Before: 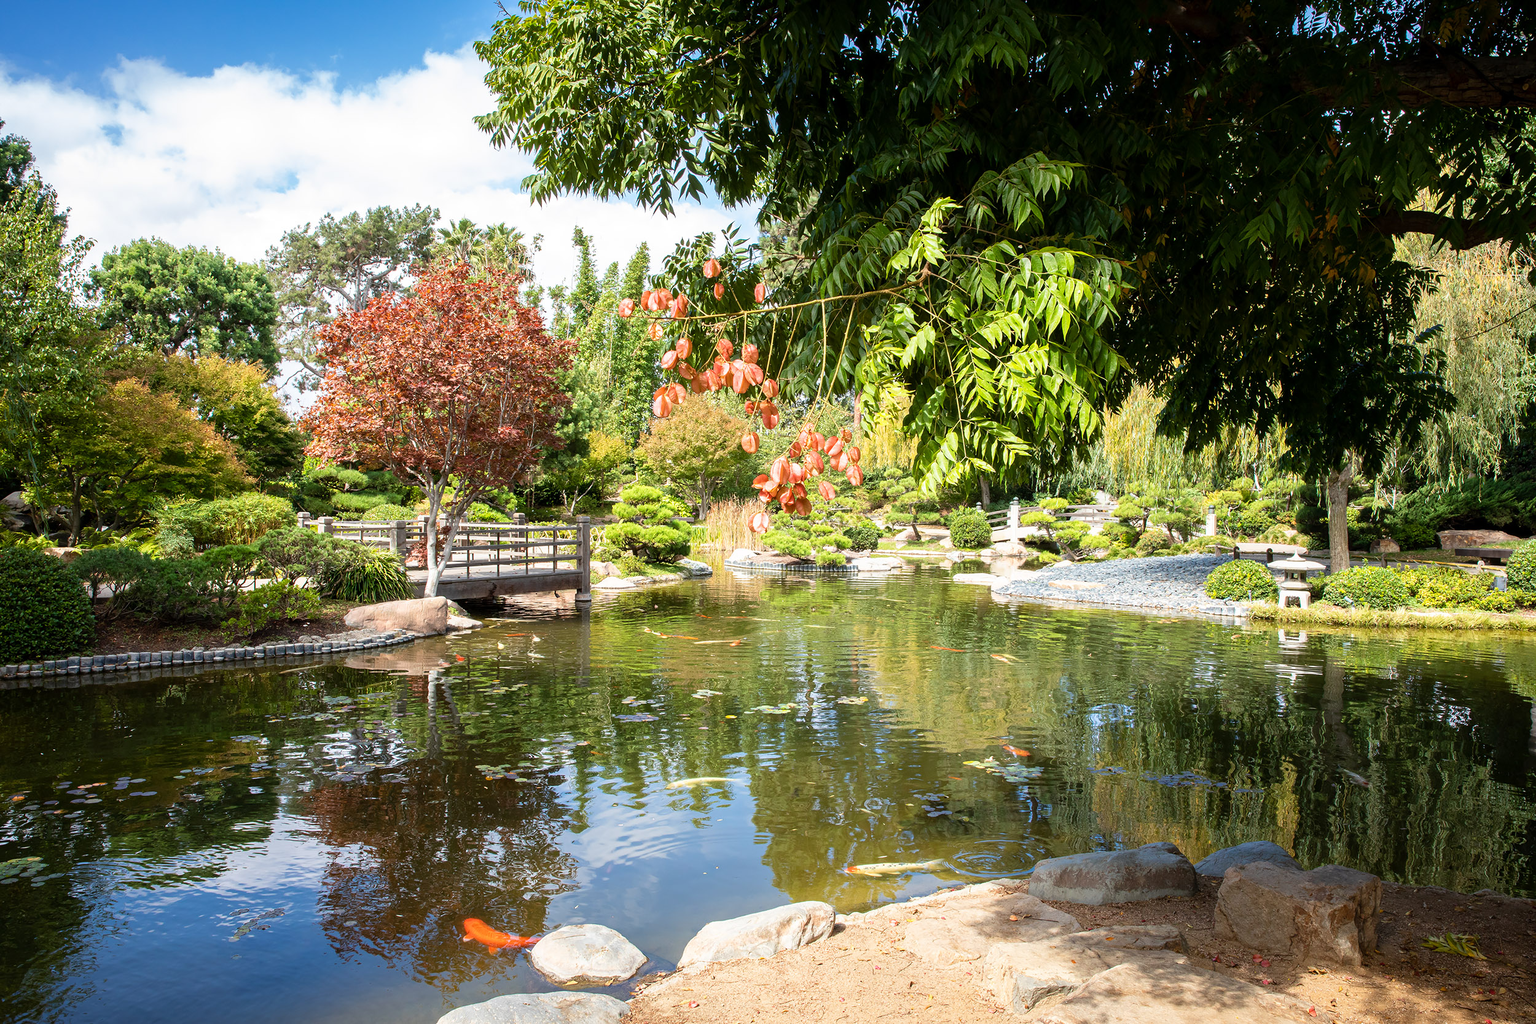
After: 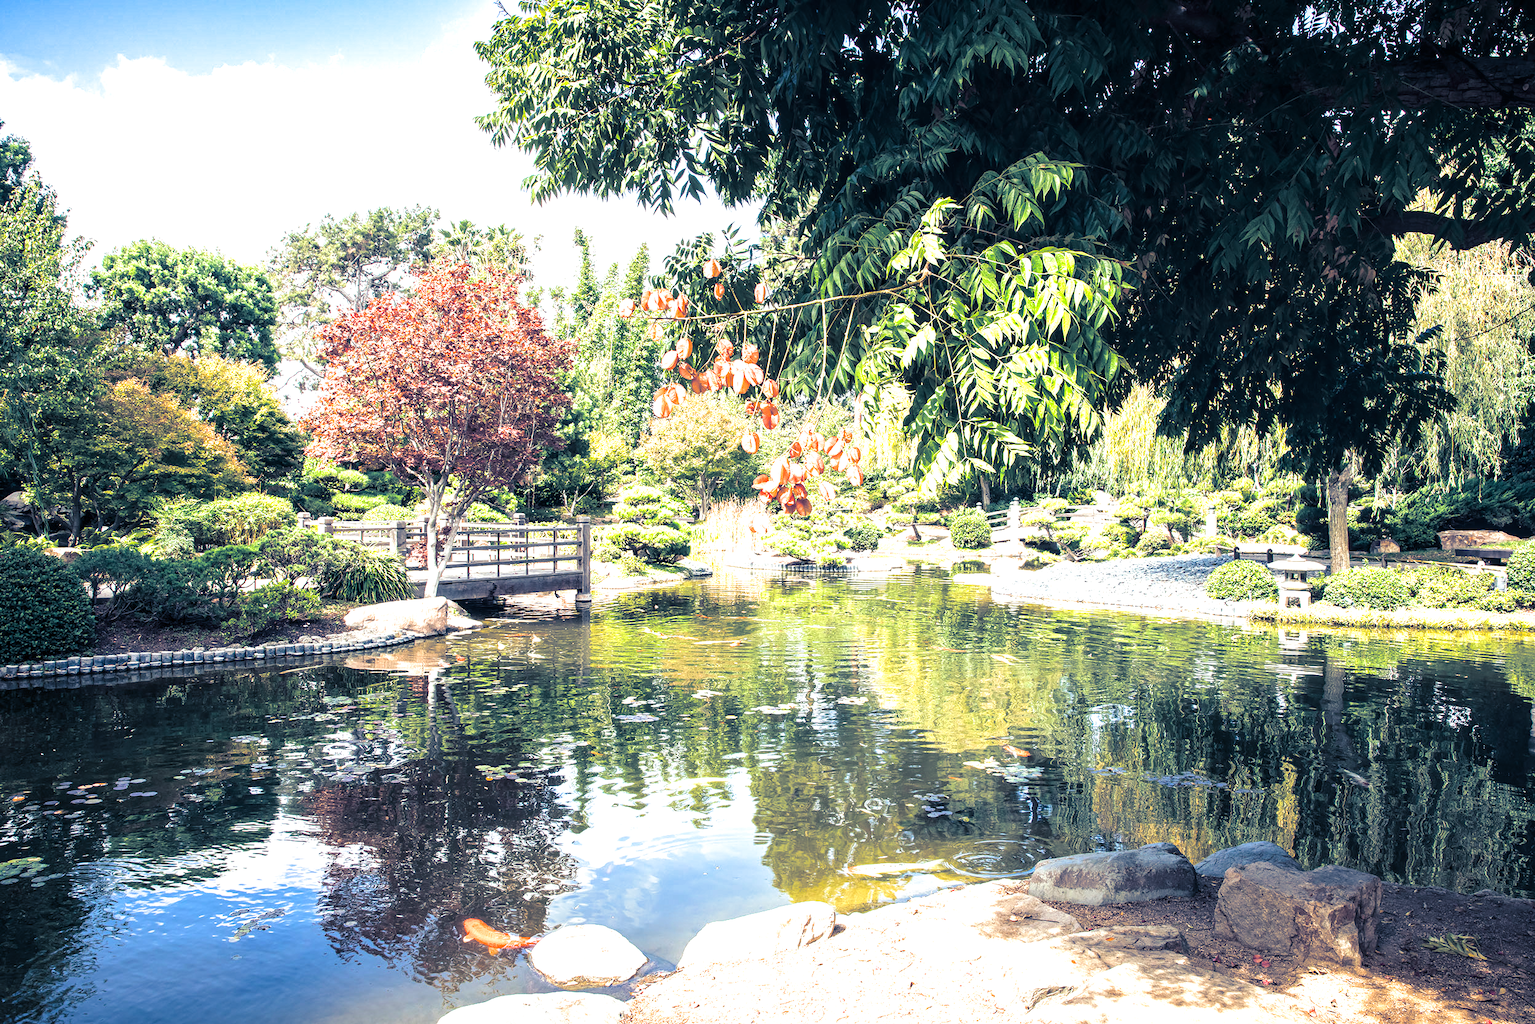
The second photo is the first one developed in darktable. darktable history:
split-toning: shadows › hue 226.8°, shadows › saturation 0.84
exposure: black level correction 0, exposure 1.1 EV, compensate exposure bias true, compensate highlight preservation false
local contrast: on, module defaults
